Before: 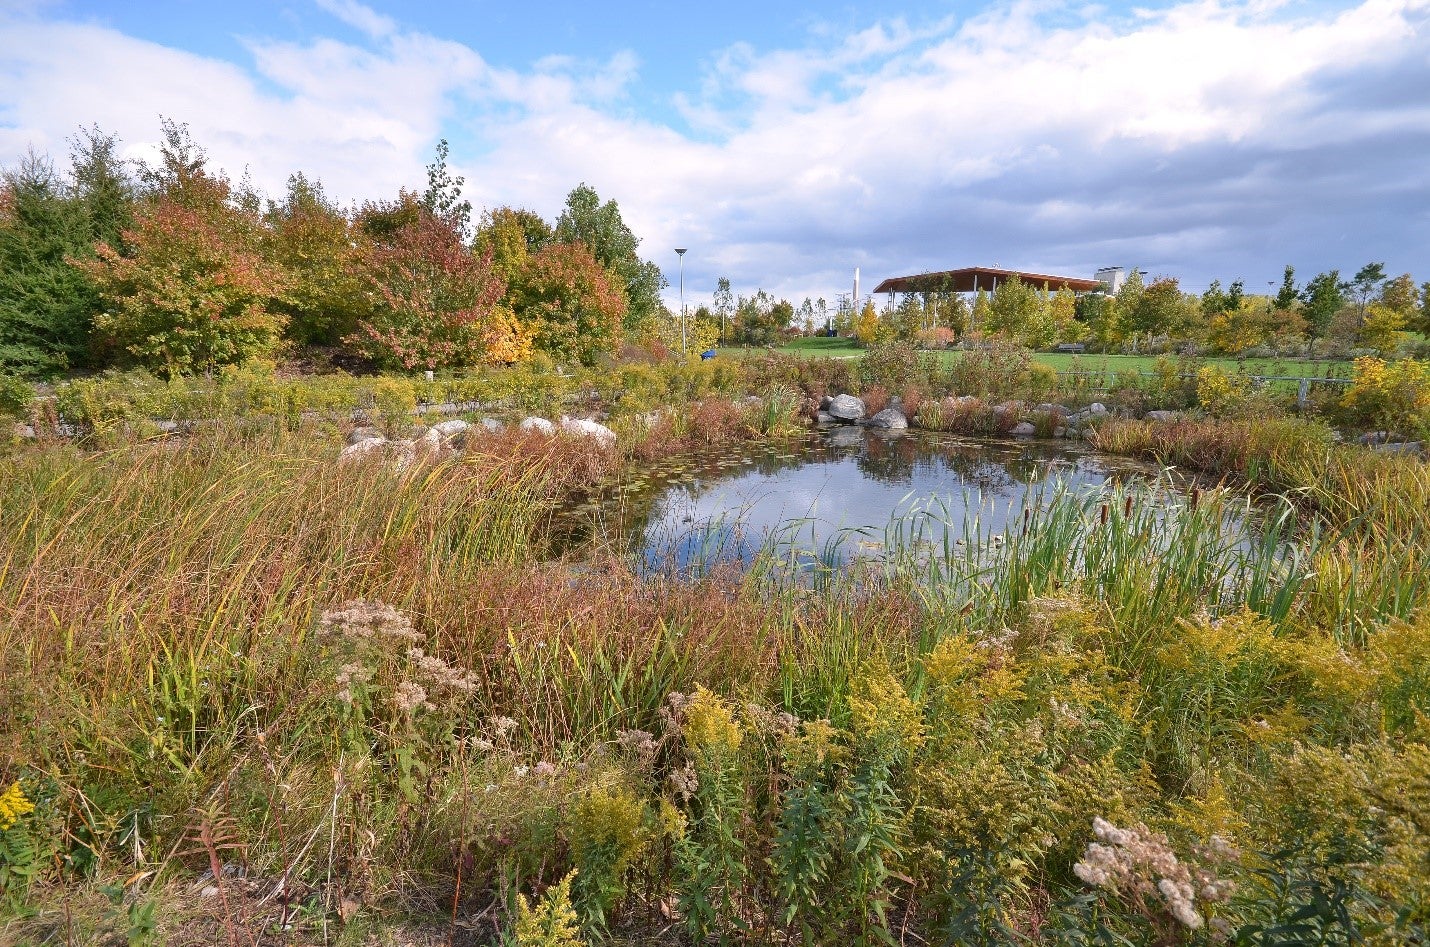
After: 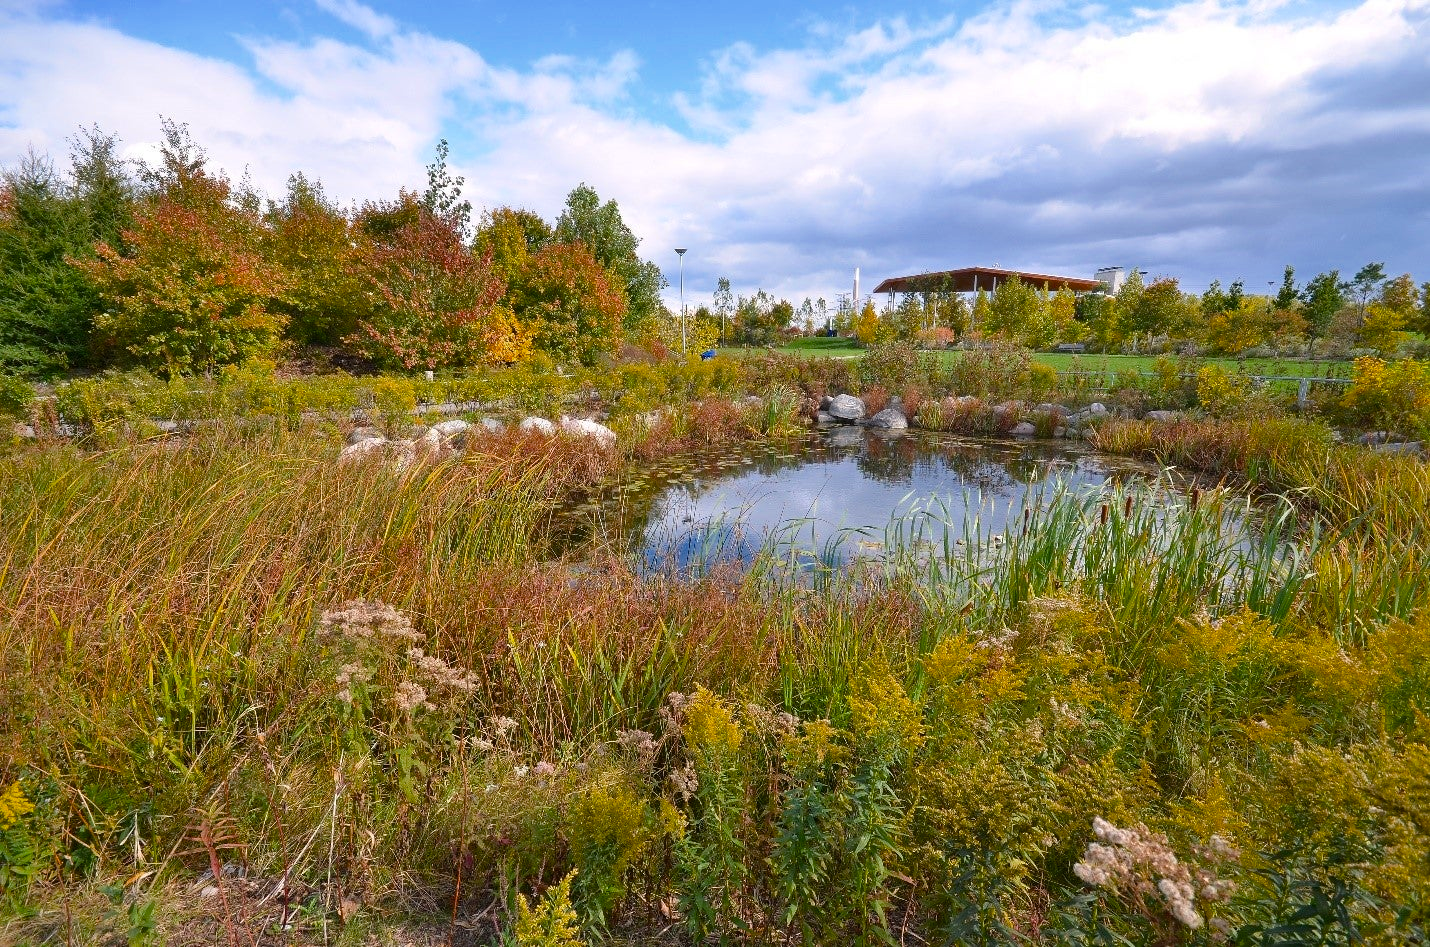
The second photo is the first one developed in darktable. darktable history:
tone equalizer: on, module defaults
color balance rgb: perceptual saturation grading › global saturation 19.842%, global vibrance 0.757%, saturation formula JzAzBz (2021)
